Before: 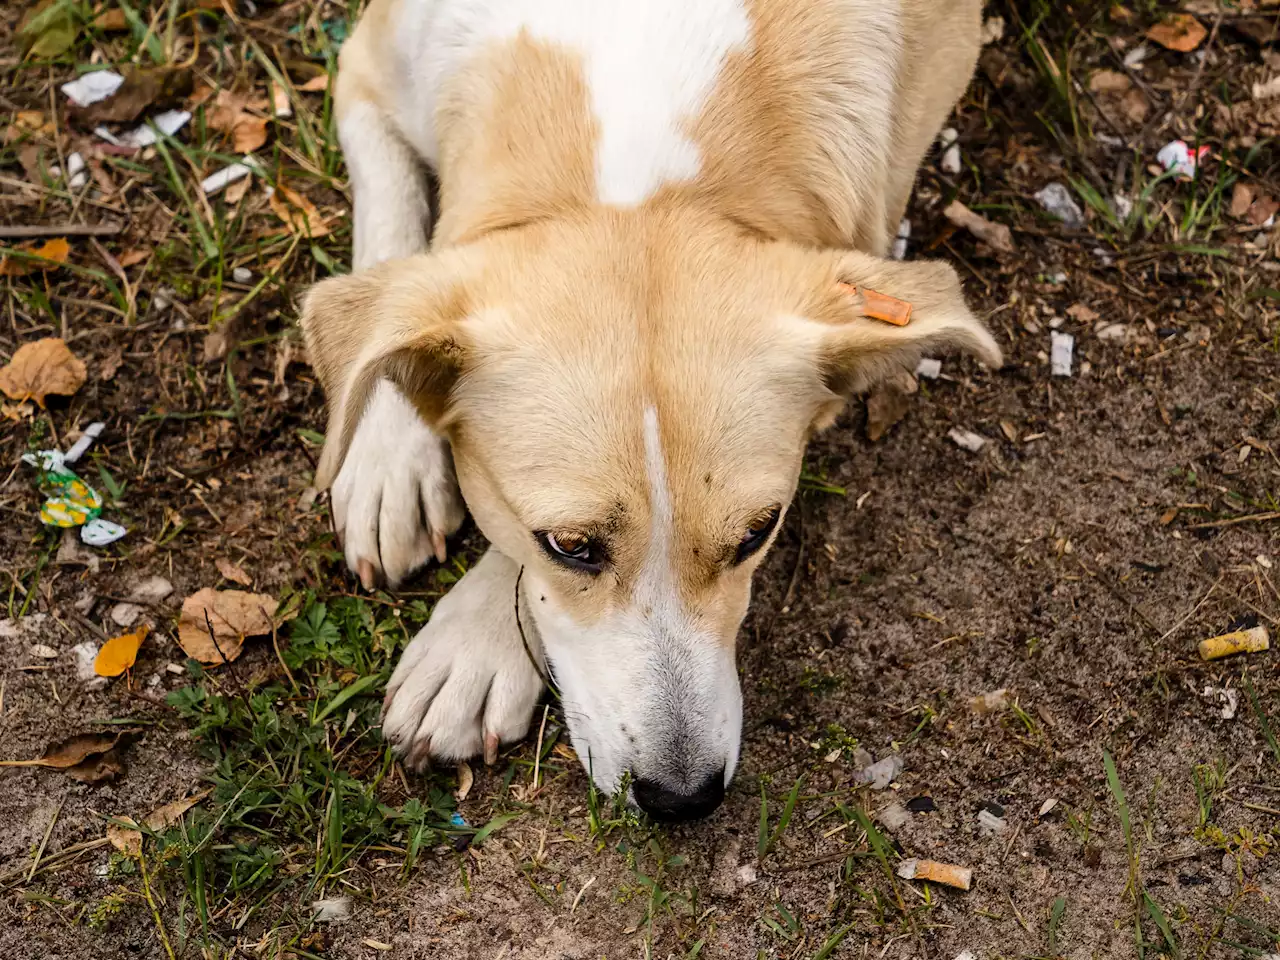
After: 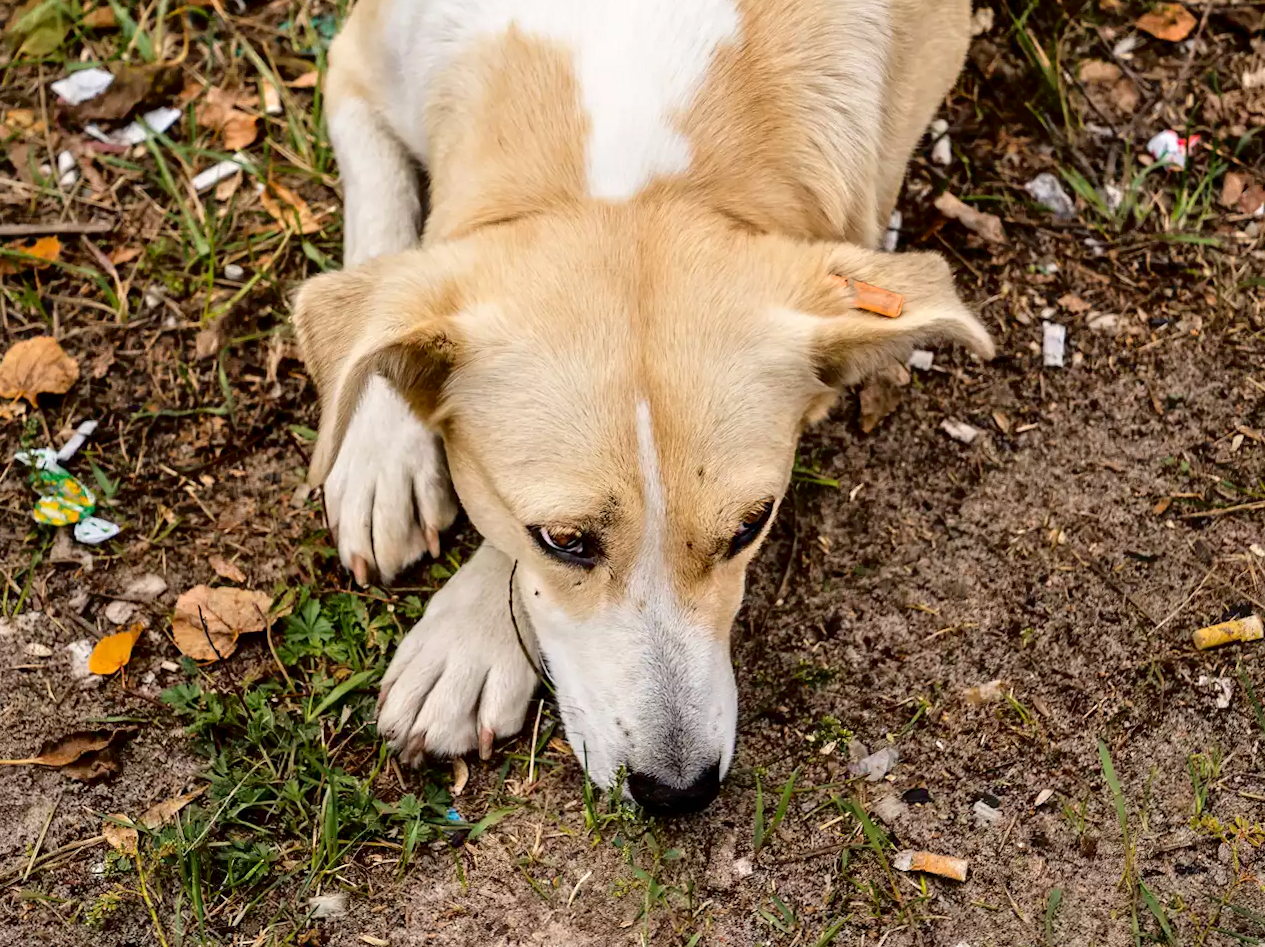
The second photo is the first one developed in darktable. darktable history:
tone equalizer: -8 EV 1 EV, -7 EV 1 EV, -6 EV 1 EV, -5 EV 1 EV, -4 EV 1 EV, -3 EV 0.75 EV, -2 EV 0.5 EV, -1 EV 0.25 EV
rotate and perspective: rotation -0.45°, automatic cropping original format, crop left 0.008, crop right 0.992, crop top 0.012, crop bottom 0.988
fill light: exposure -2 EV, width 8.6
